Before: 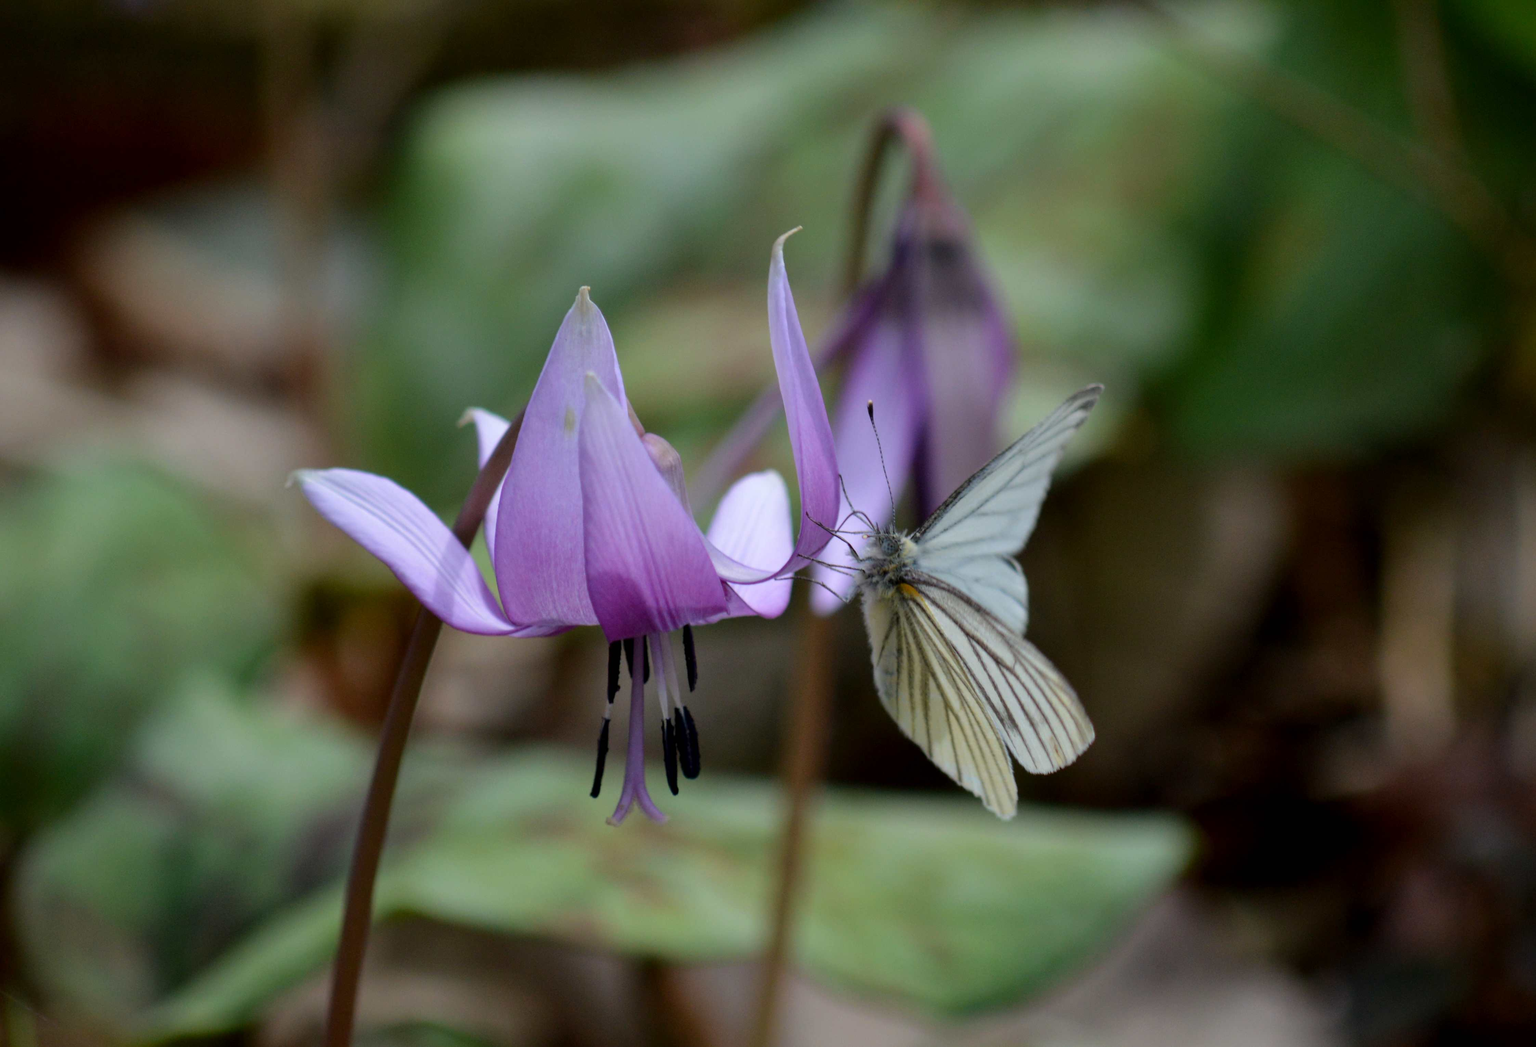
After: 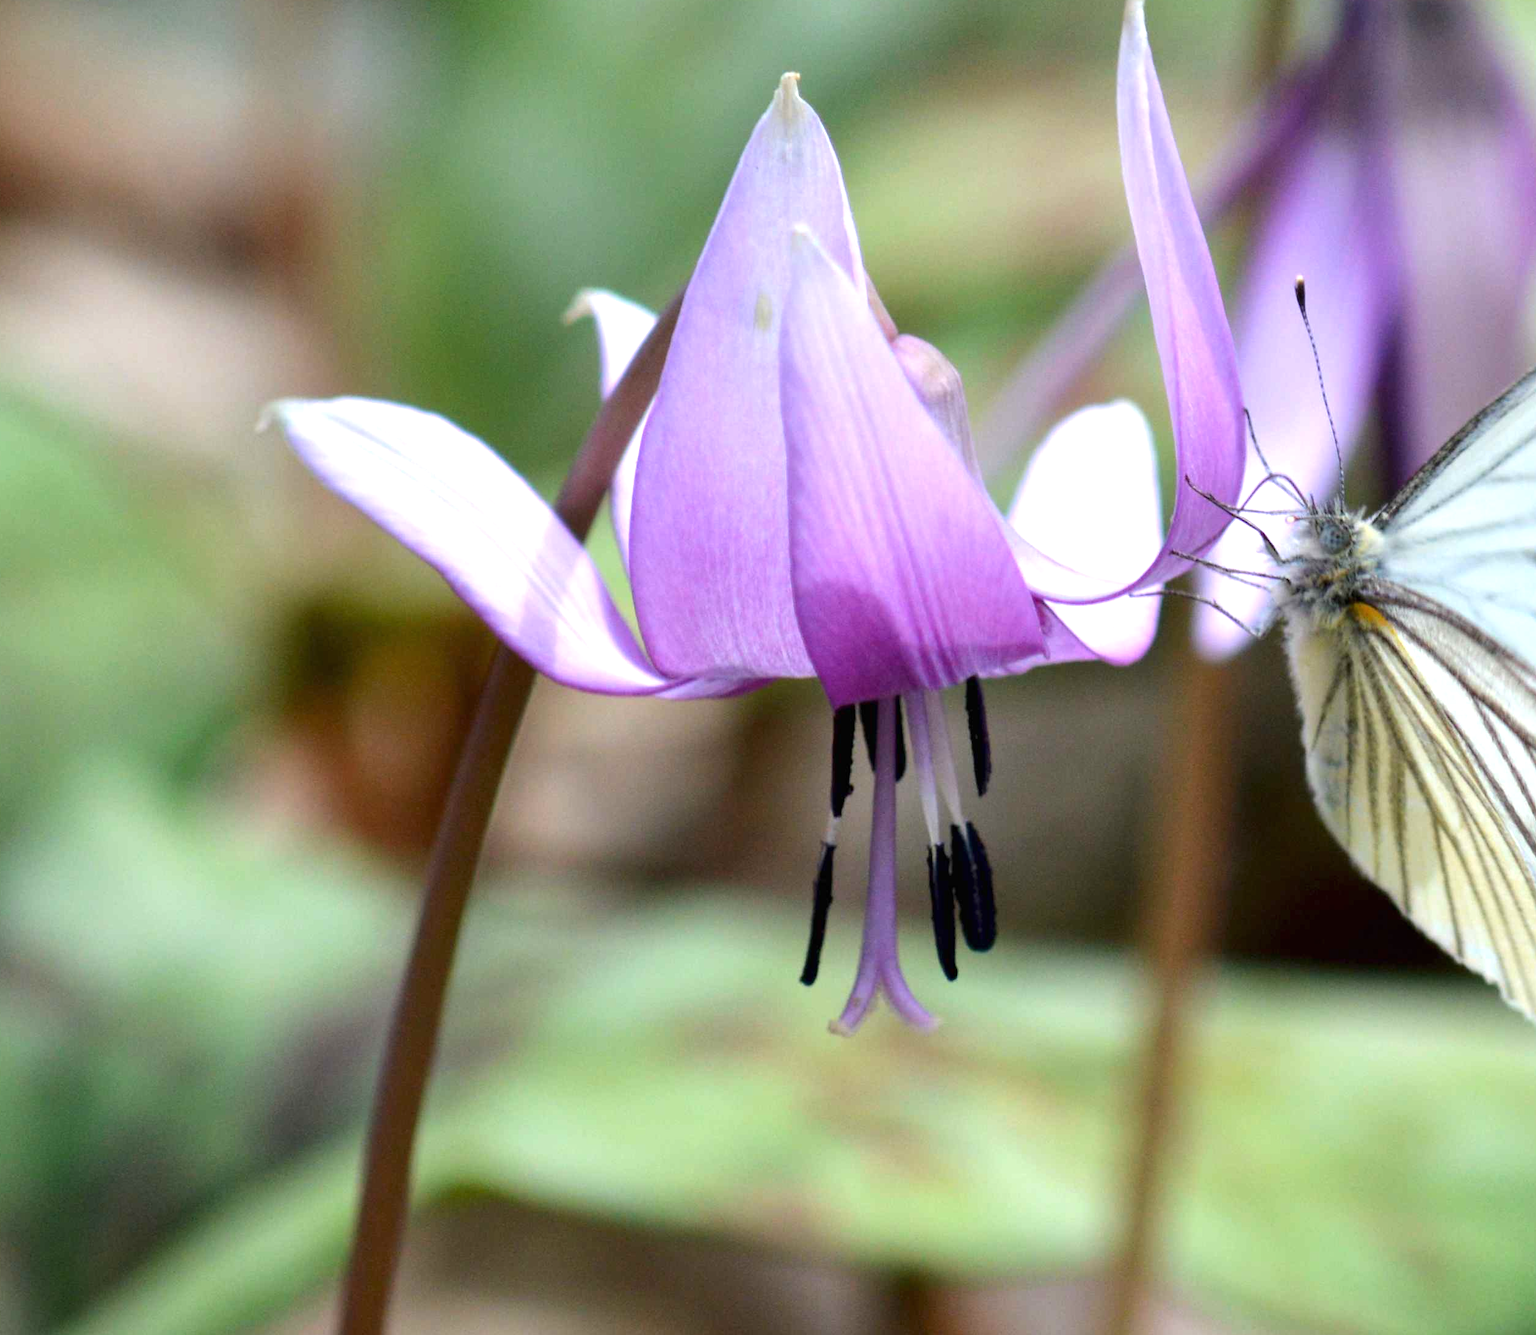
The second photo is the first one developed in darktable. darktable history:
exposure: black level correction 0, exposure 1.178 EV, compensate exposure bias true, compensate highlight preservation false
crop: left 9.246%, top 23.471%, right 34.665%, bottom 4.772%
